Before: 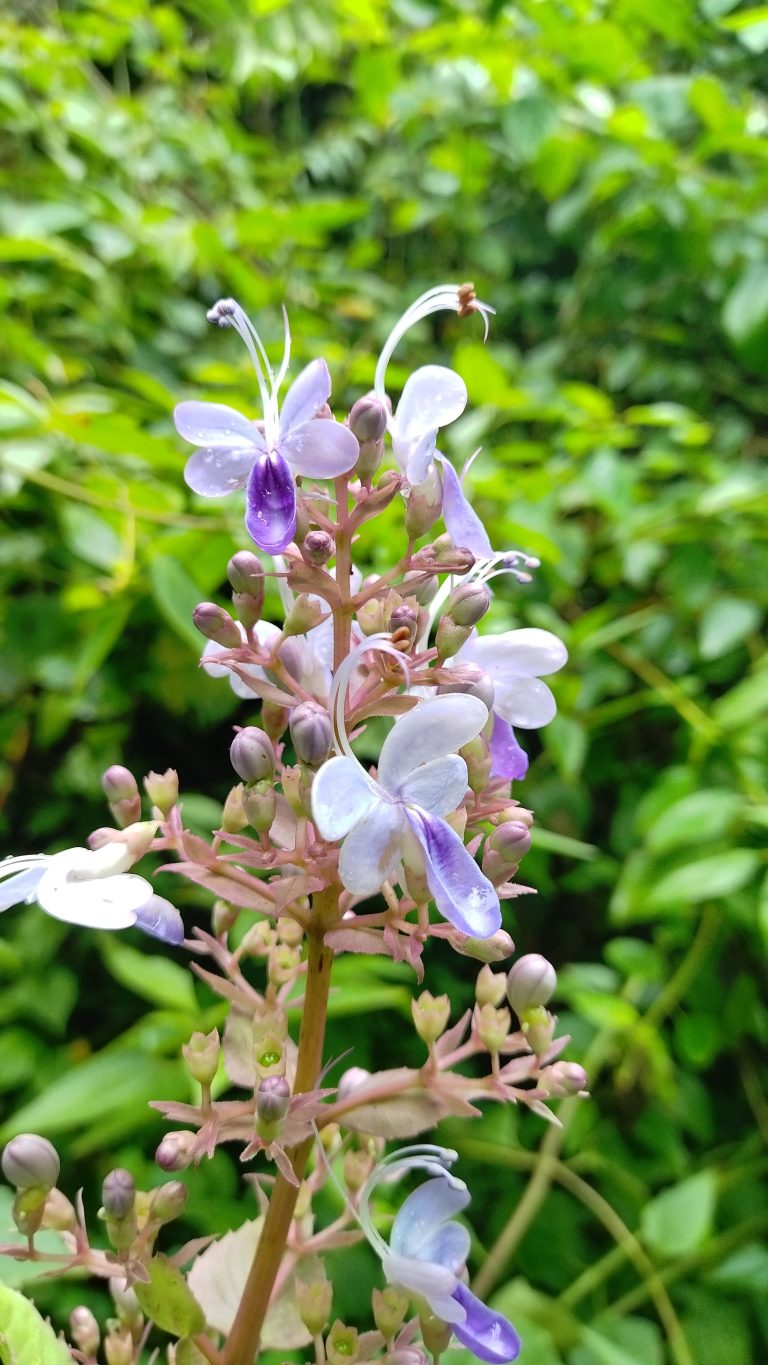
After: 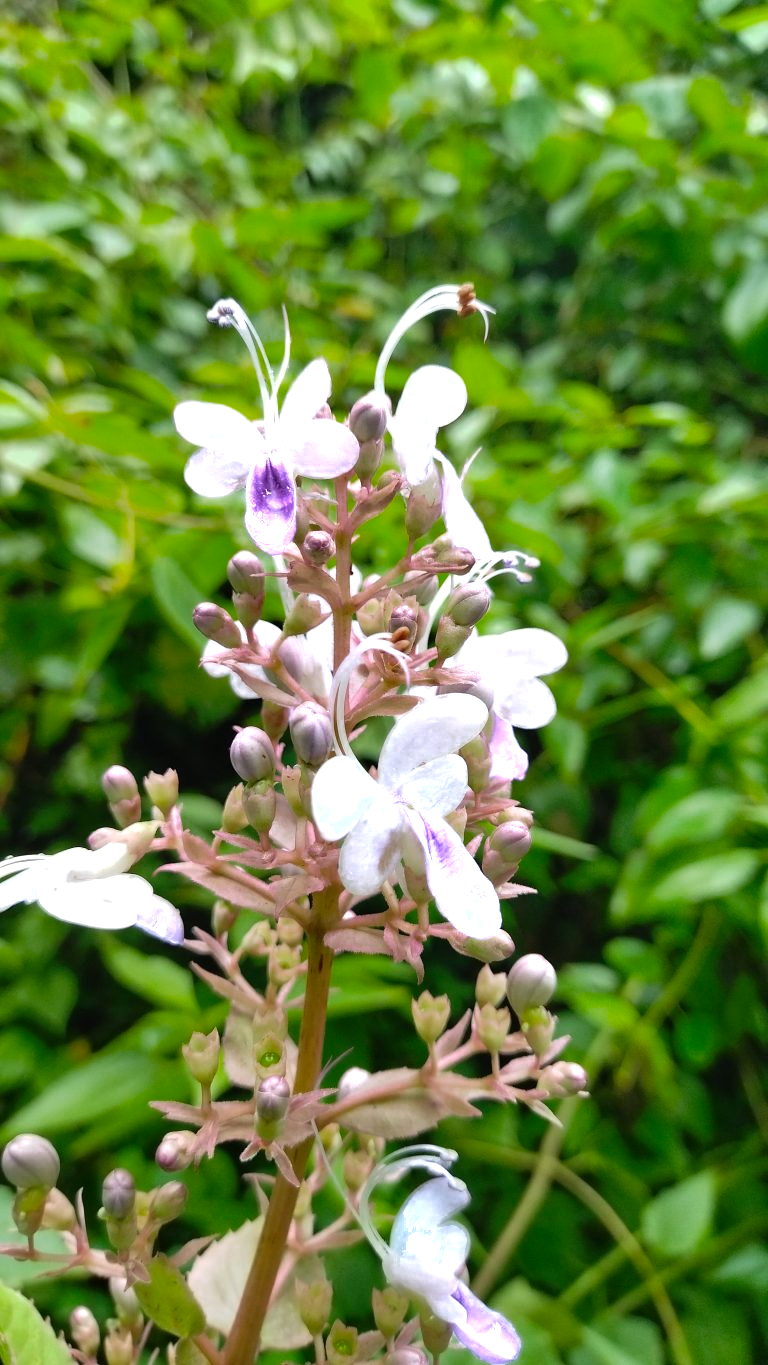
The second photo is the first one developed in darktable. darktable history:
levels: levels [0, 0.48, 0.961]
color zones: curves: ch0 [(0.203, 0.433) (0.607, 0.517) (0.697, 0.696) (0.705, 0.897)]
